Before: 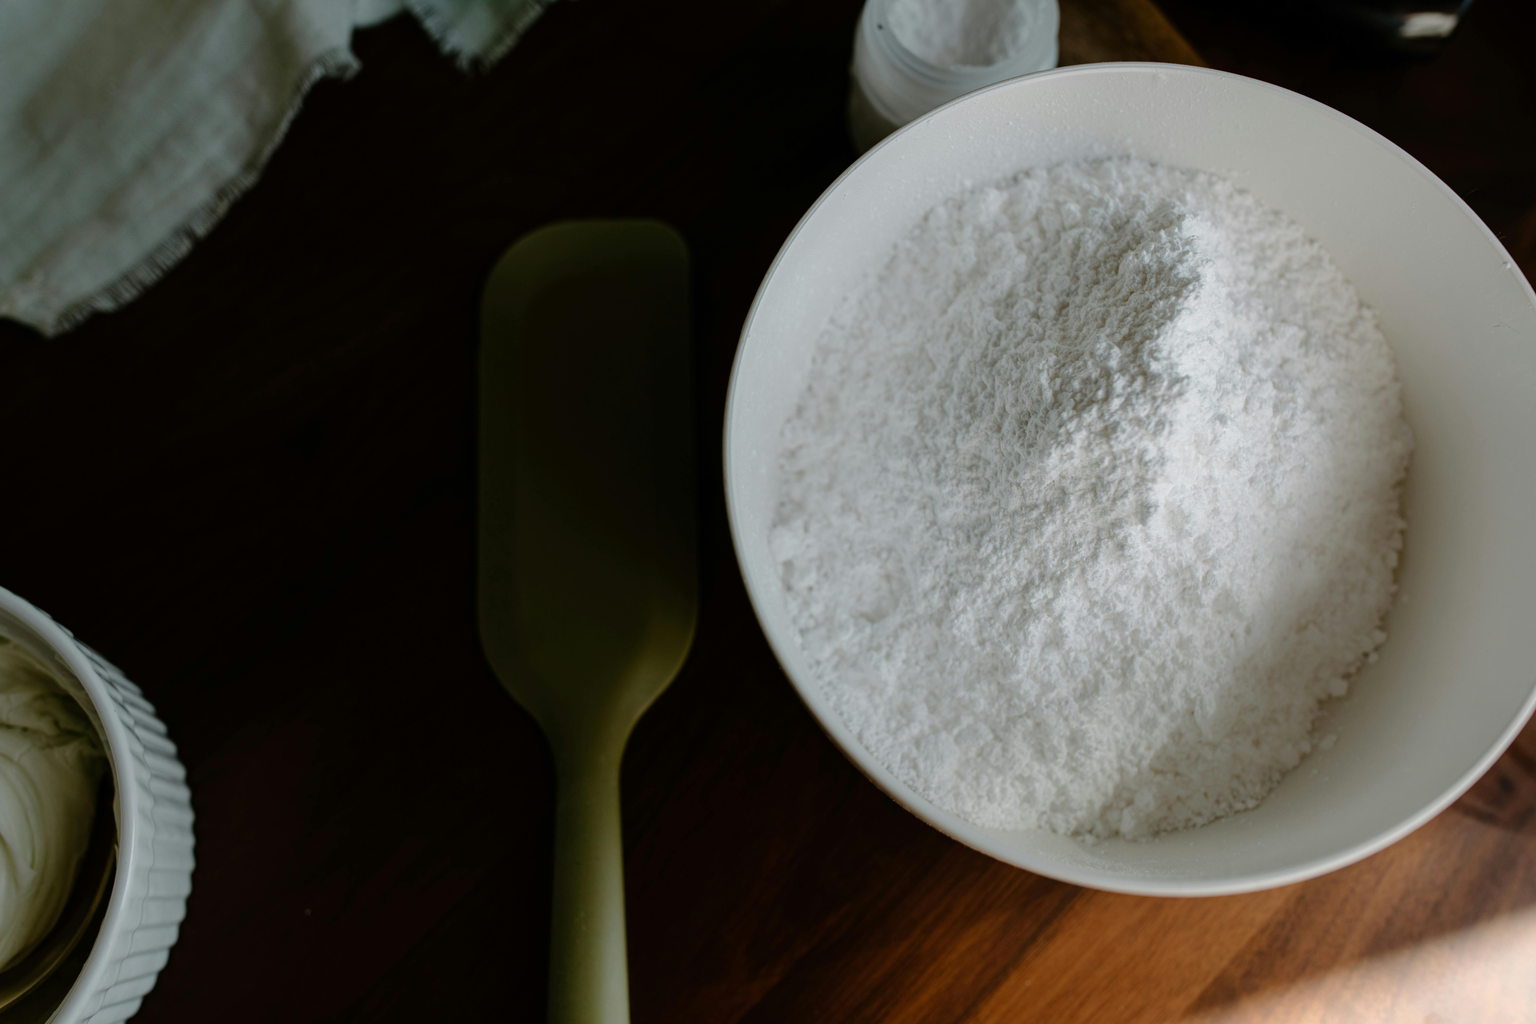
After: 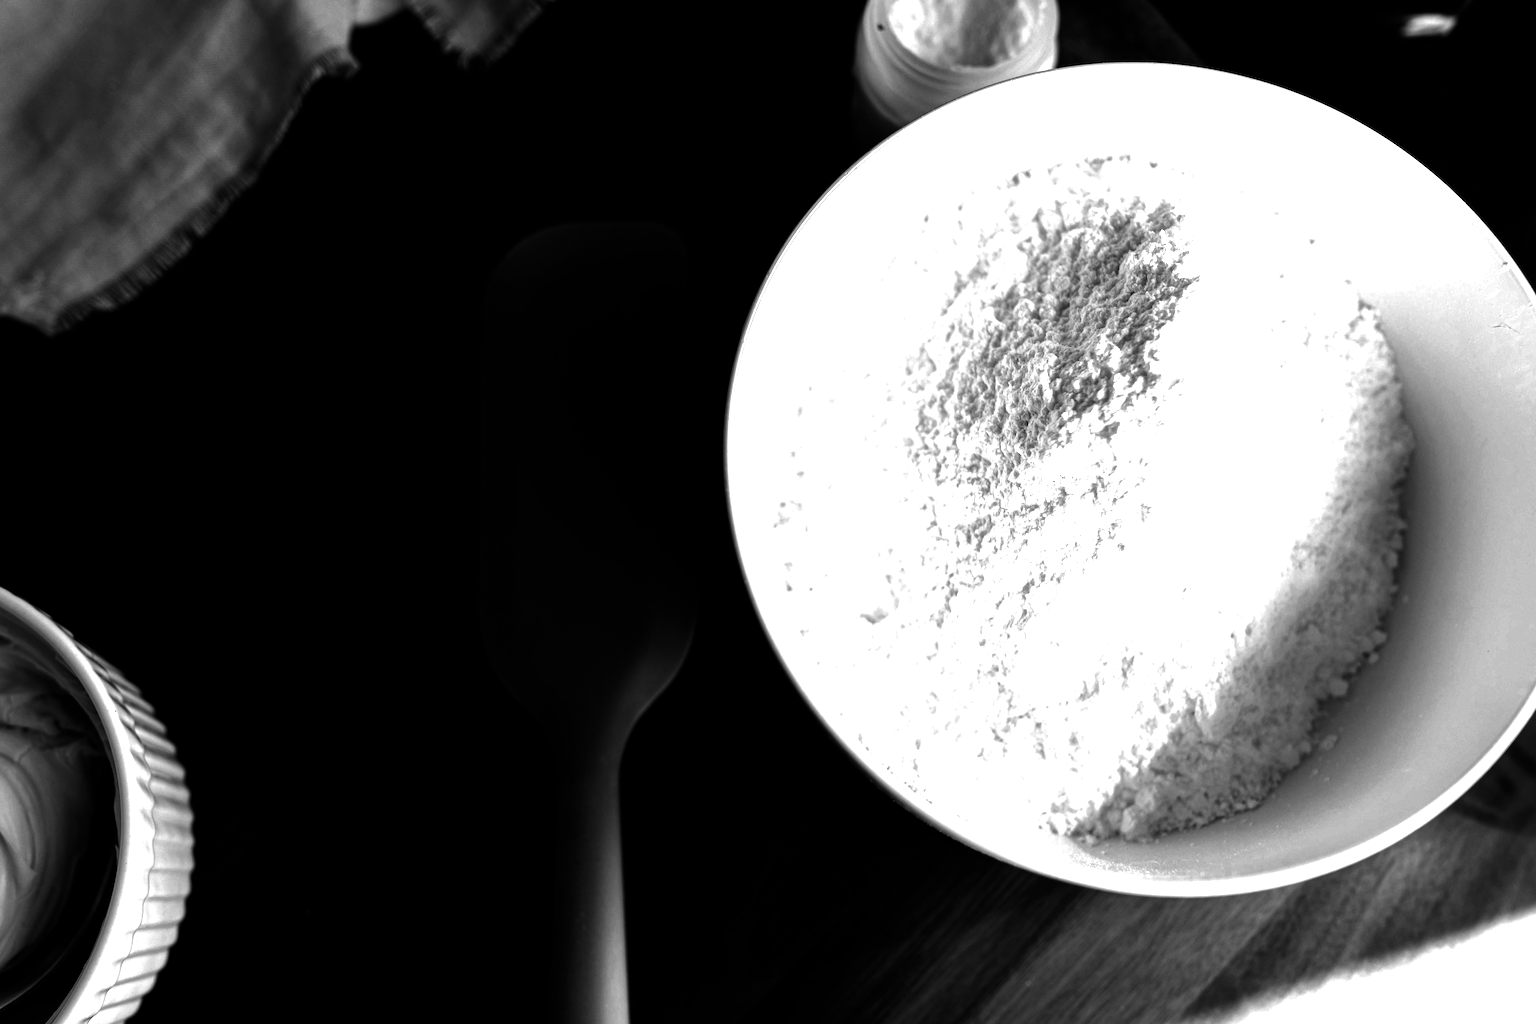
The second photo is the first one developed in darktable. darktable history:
shadows and highlights: shadows 25, white point adjustment -3, highlights -30
exposure: black level correction 0, exposure 1.741 EV, compensate exposure bias true, compensate highlight preservation false
contrast brightness saturation: contrast 0.02, brightness -1, saturation -1
